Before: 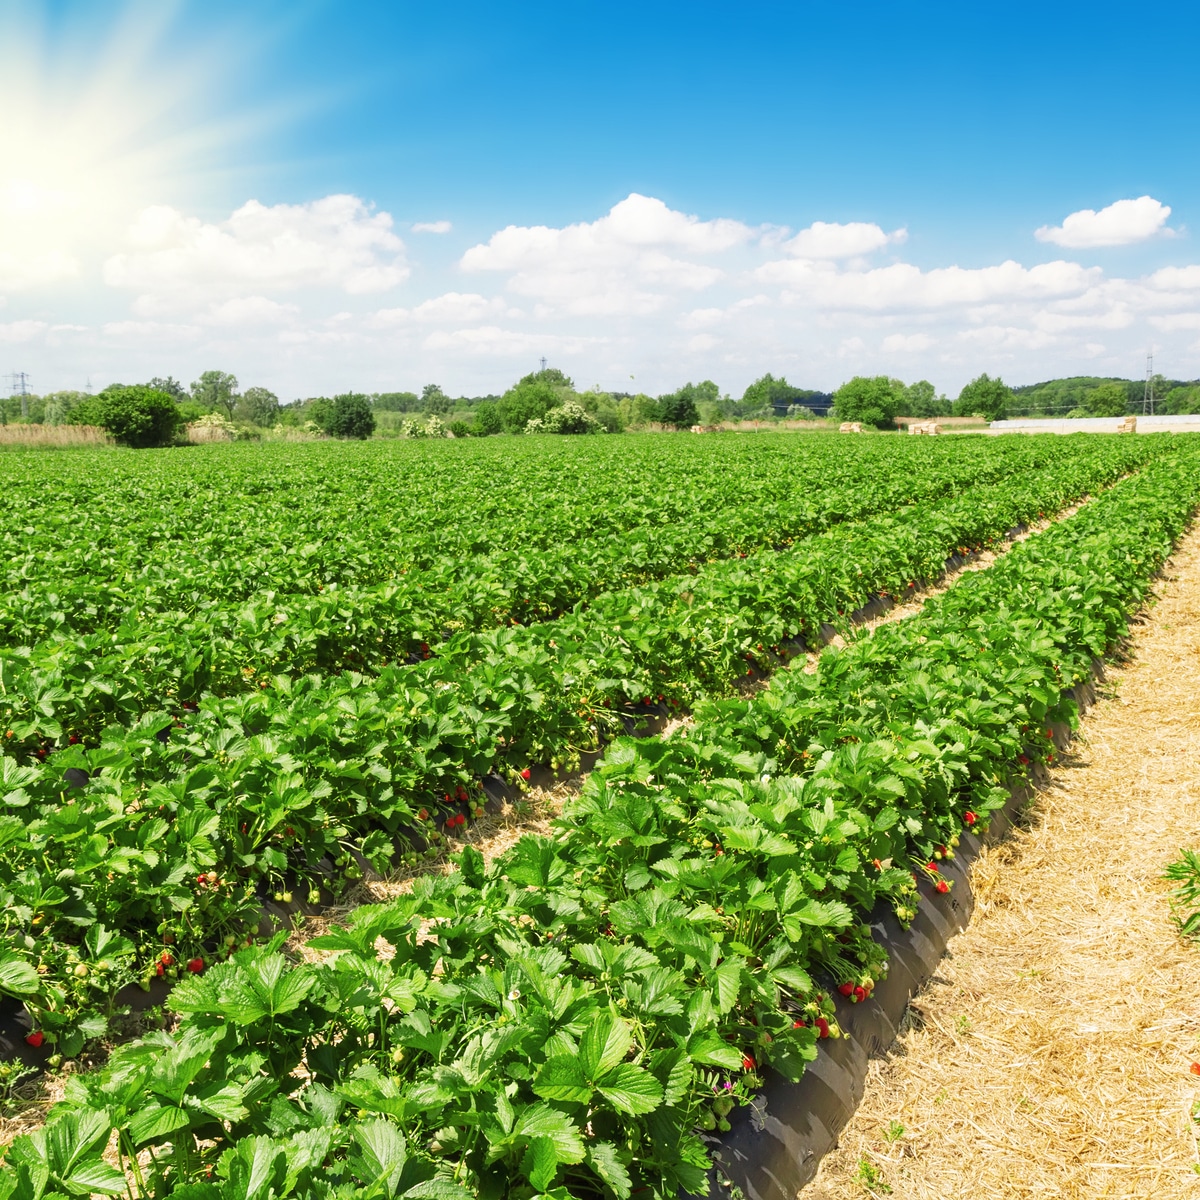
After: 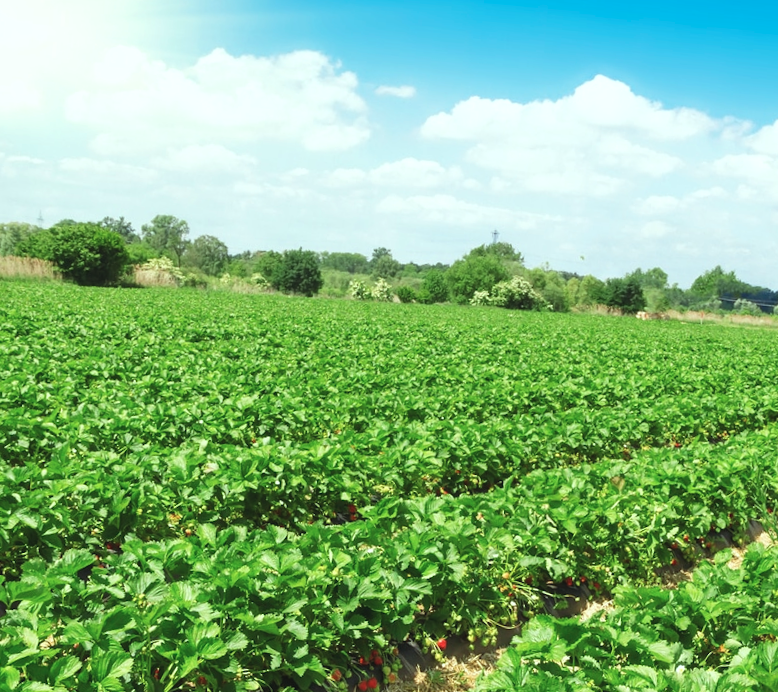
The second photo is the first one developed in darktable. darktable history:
exposure: black level correction -0.005, exposure 0.054 EV, compensate highlight preservation false
white balance: red 1.045, blue 0.932
color correction: highlights a* -10.04, highlights b* -10.37
crop and rotate: angle -4.99°, left 2.122%, top 6.945%, right 27.566%, bottom 30.519%
levels: levels [0, 0.492, 0.984]
